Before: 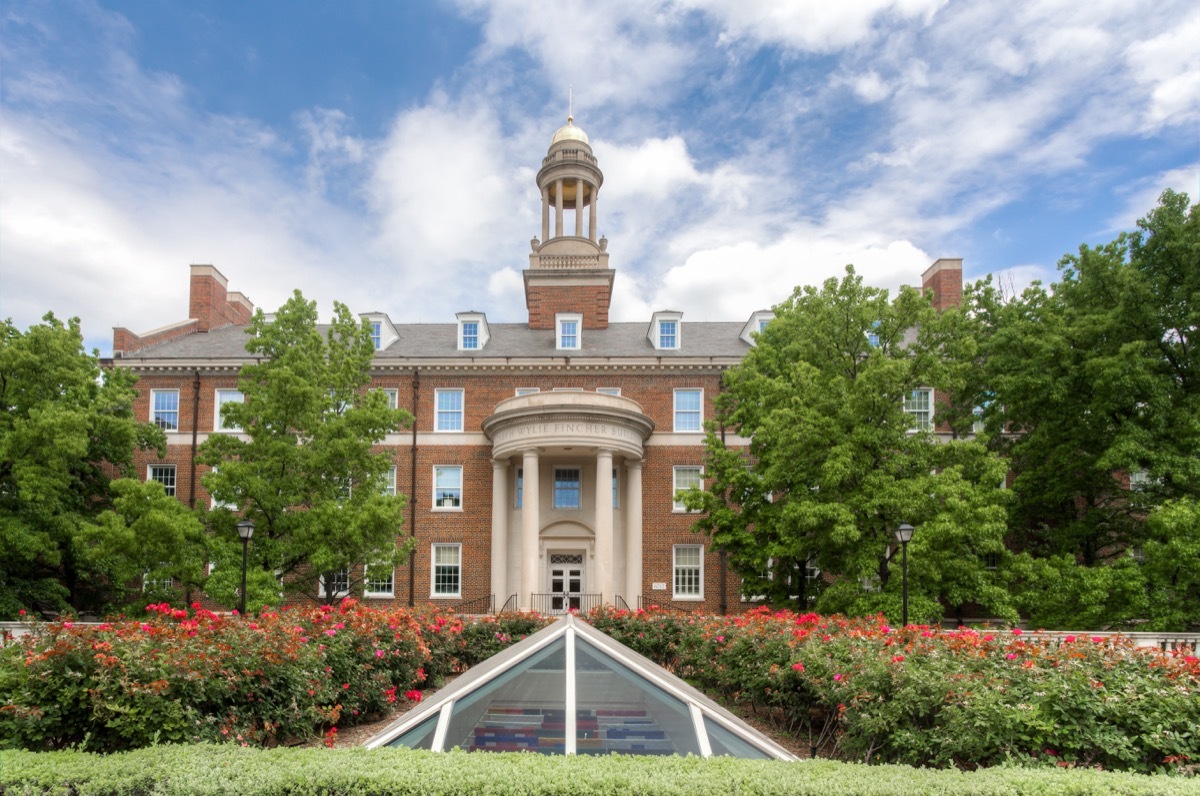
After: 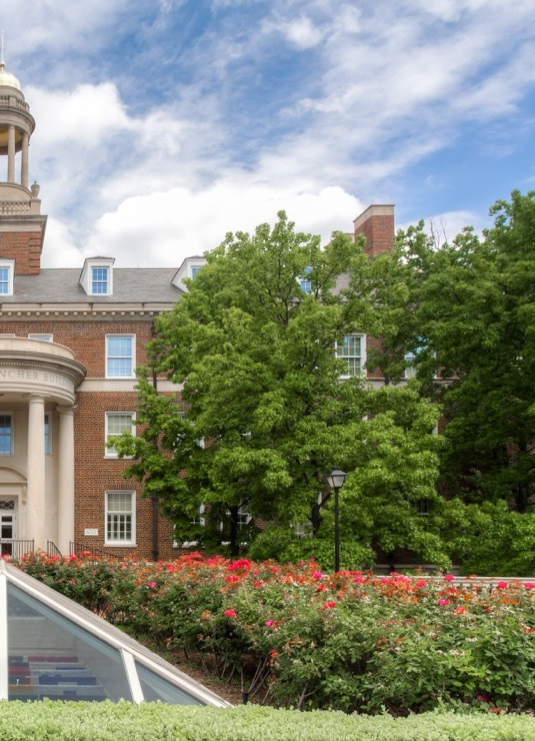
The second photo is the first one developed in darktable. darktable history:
crop: left 47.391%, top 6.891%, right 8.003%
